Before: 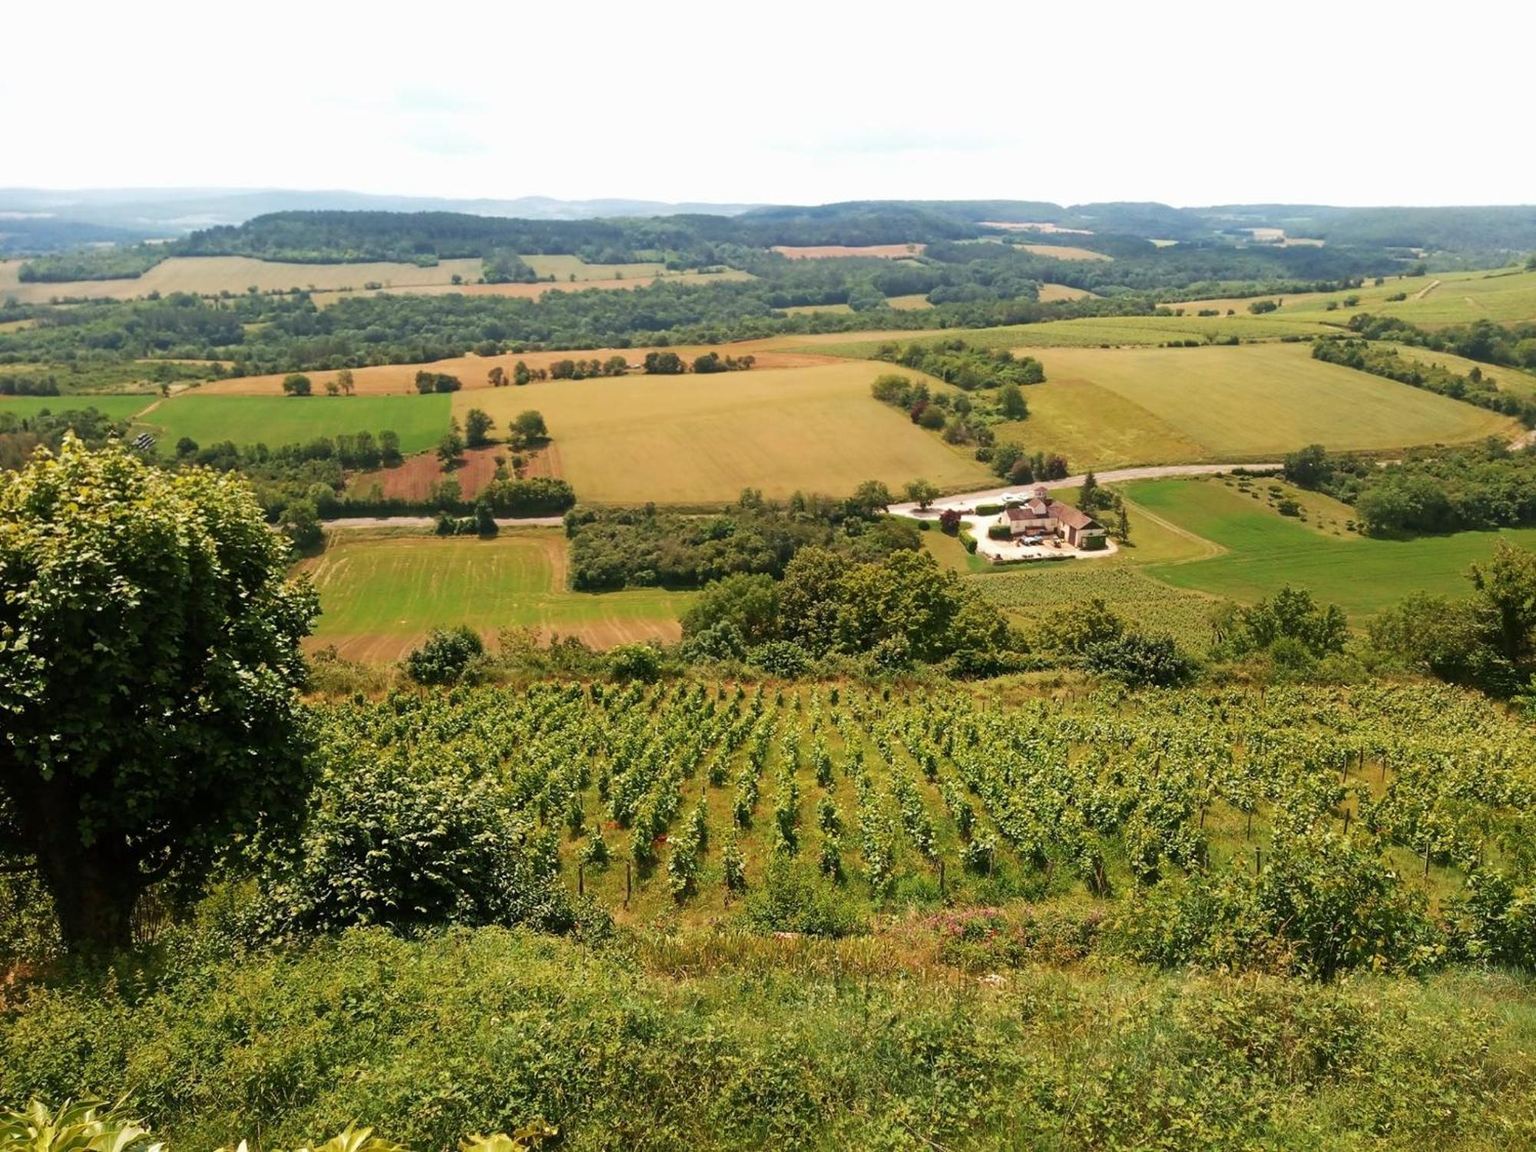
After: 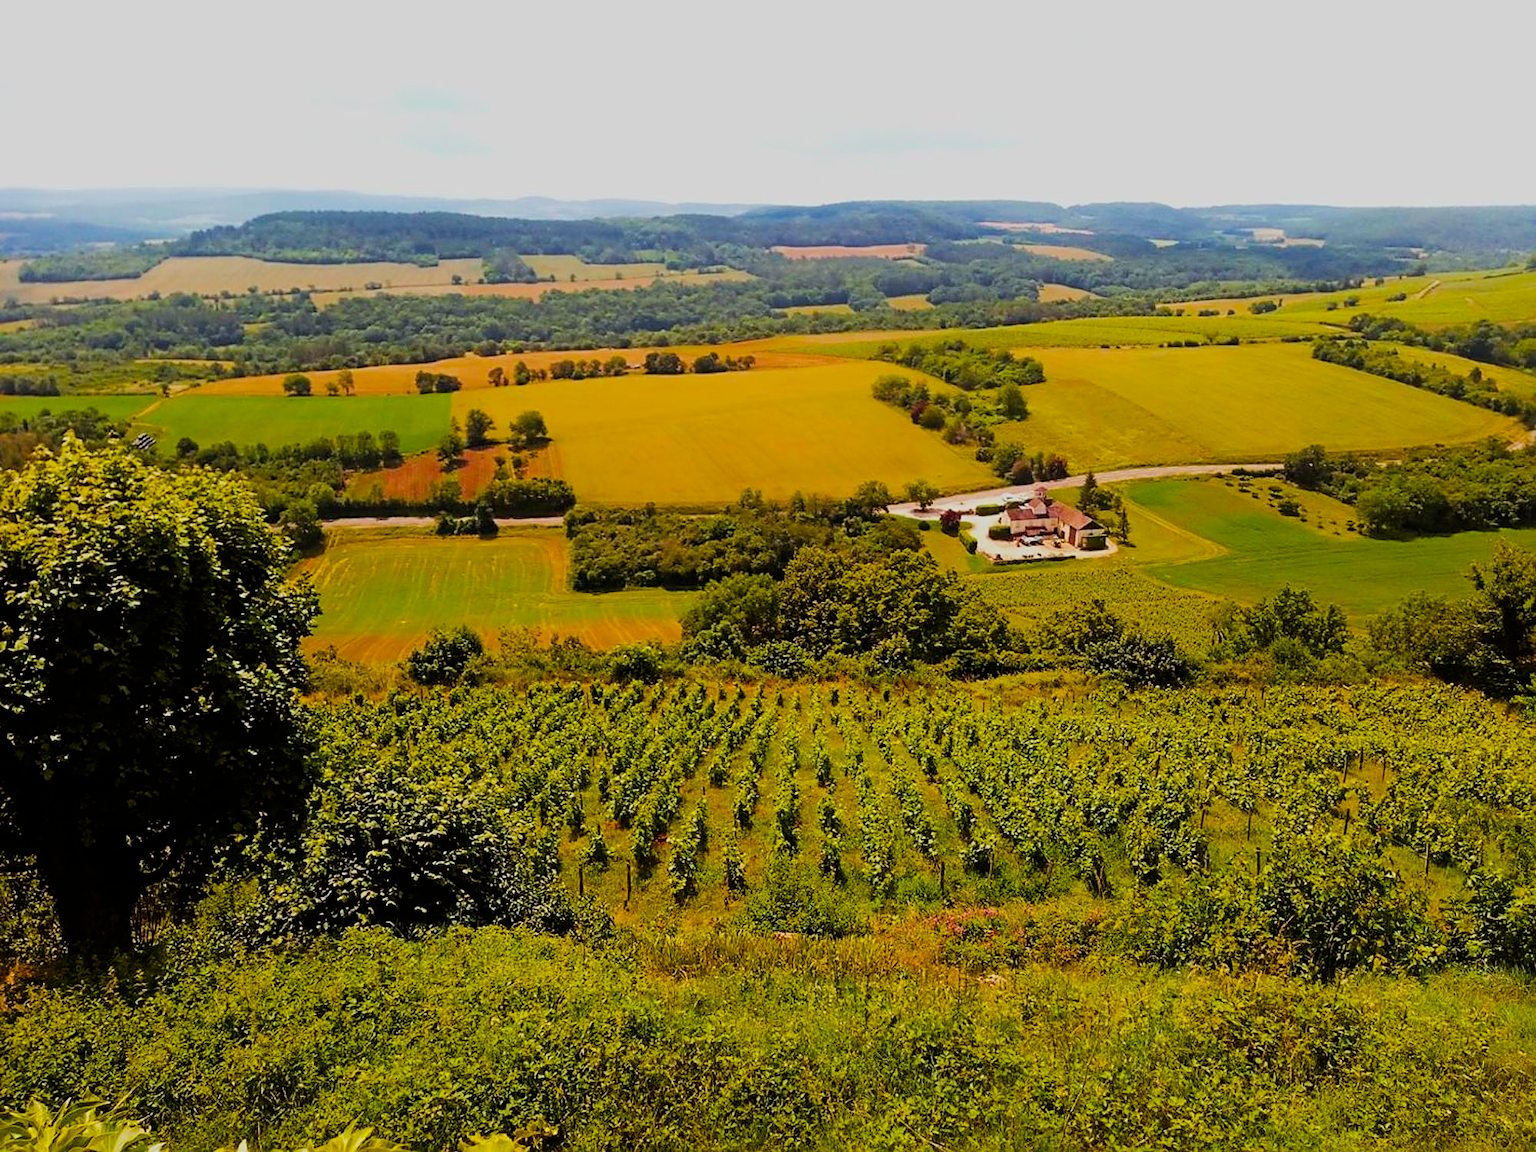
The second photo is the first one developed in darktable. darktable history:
sharpen: on, module defaults
color balance rgb: power › luminance -7.658%, power › chroma 1.363%, power › hue 330.45°, linear chroma grading › global chroma 9.896%, perceptual saturation grading › global saturation 36.514%, global vibrance 32.59%
filmic rgb: black relative exposure -7.65 EV, white relative exposure 4.56 EV, threshold 3 EV, hardness 3.61, enable highlight reconstruction true
